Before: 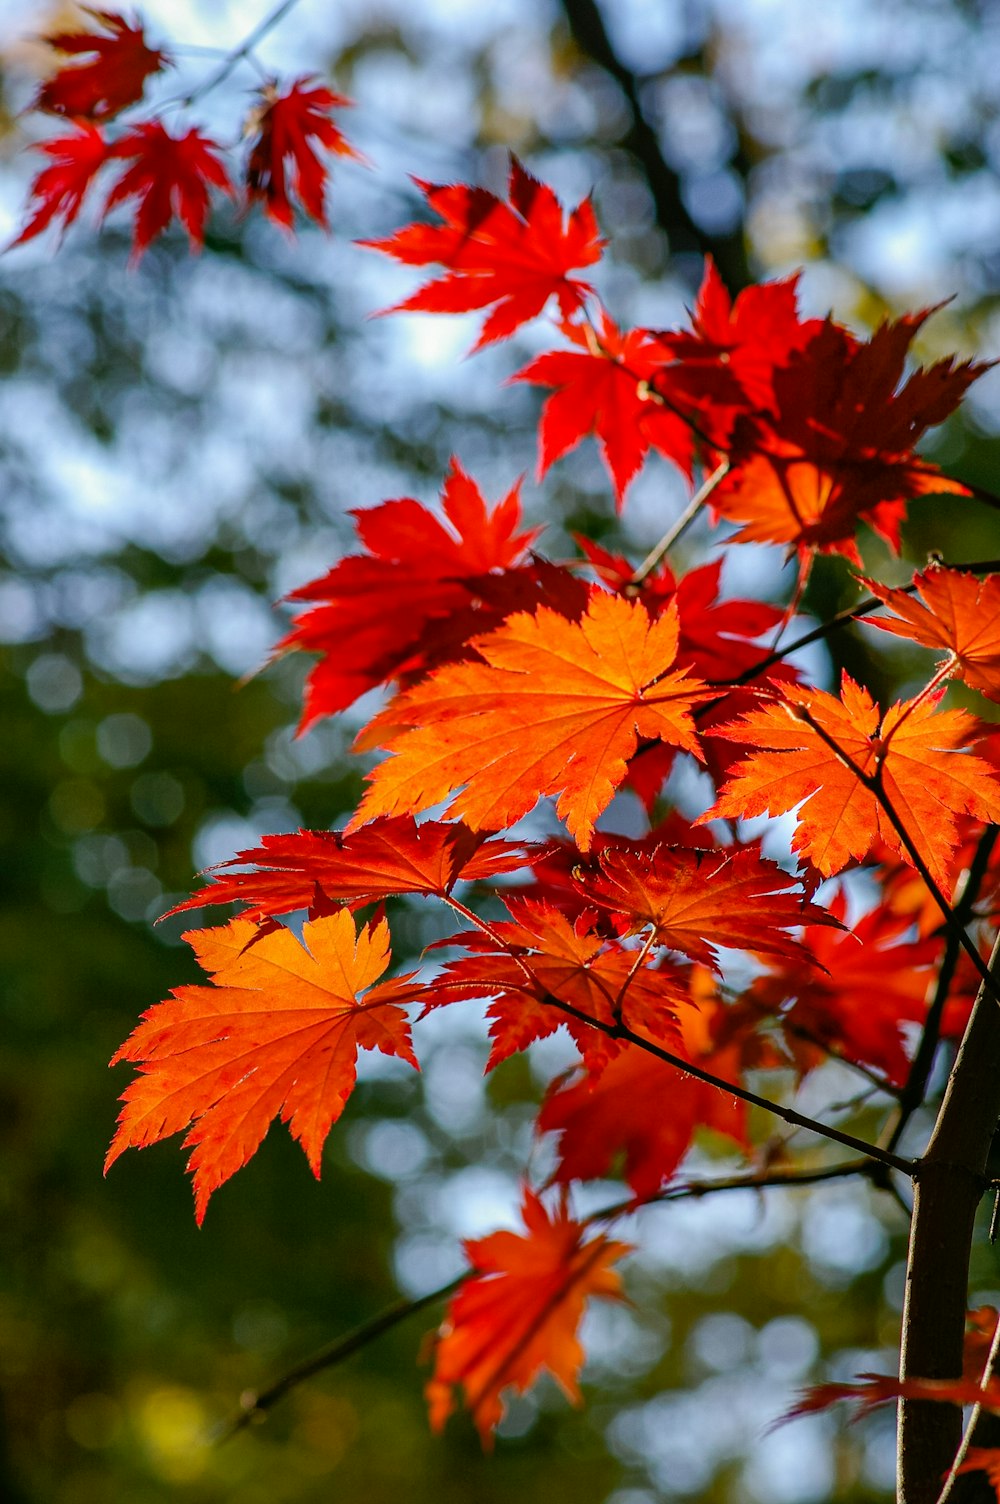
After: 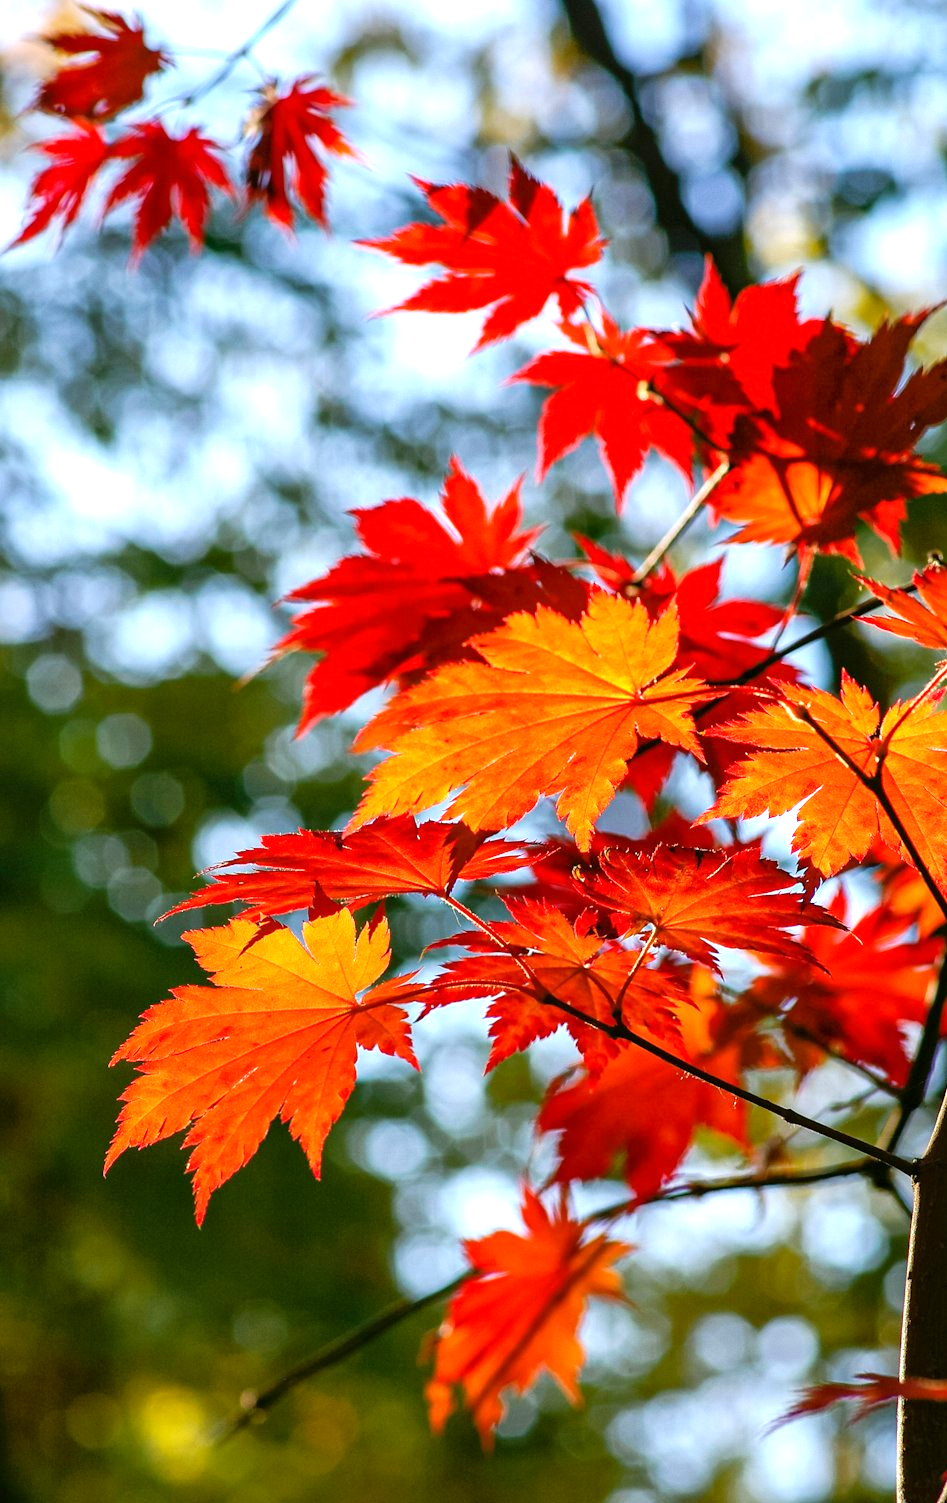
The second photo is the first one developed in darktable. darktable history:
exposure: exposure 0.92 EV, compensate highlight preservation false
crop and rotate: left 0%, right 5.232%
